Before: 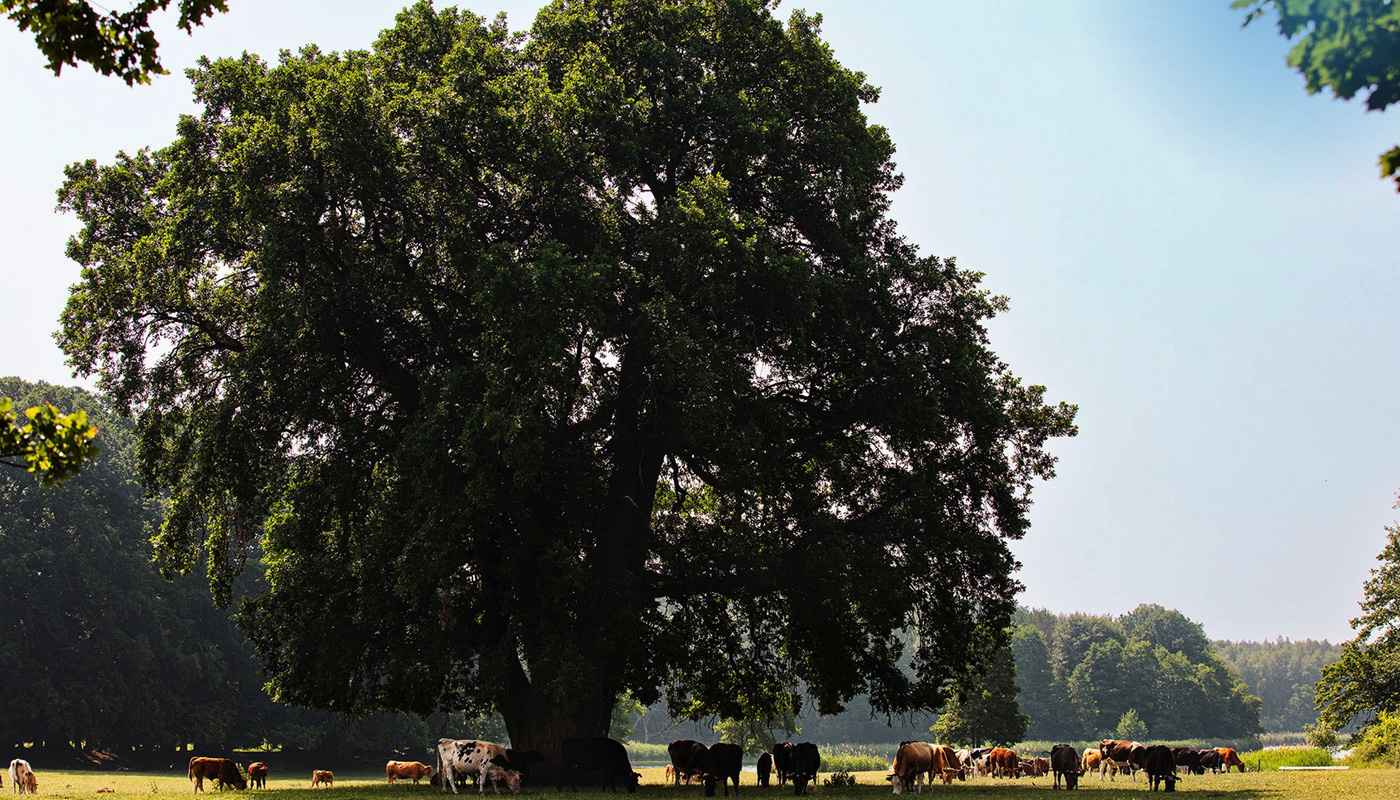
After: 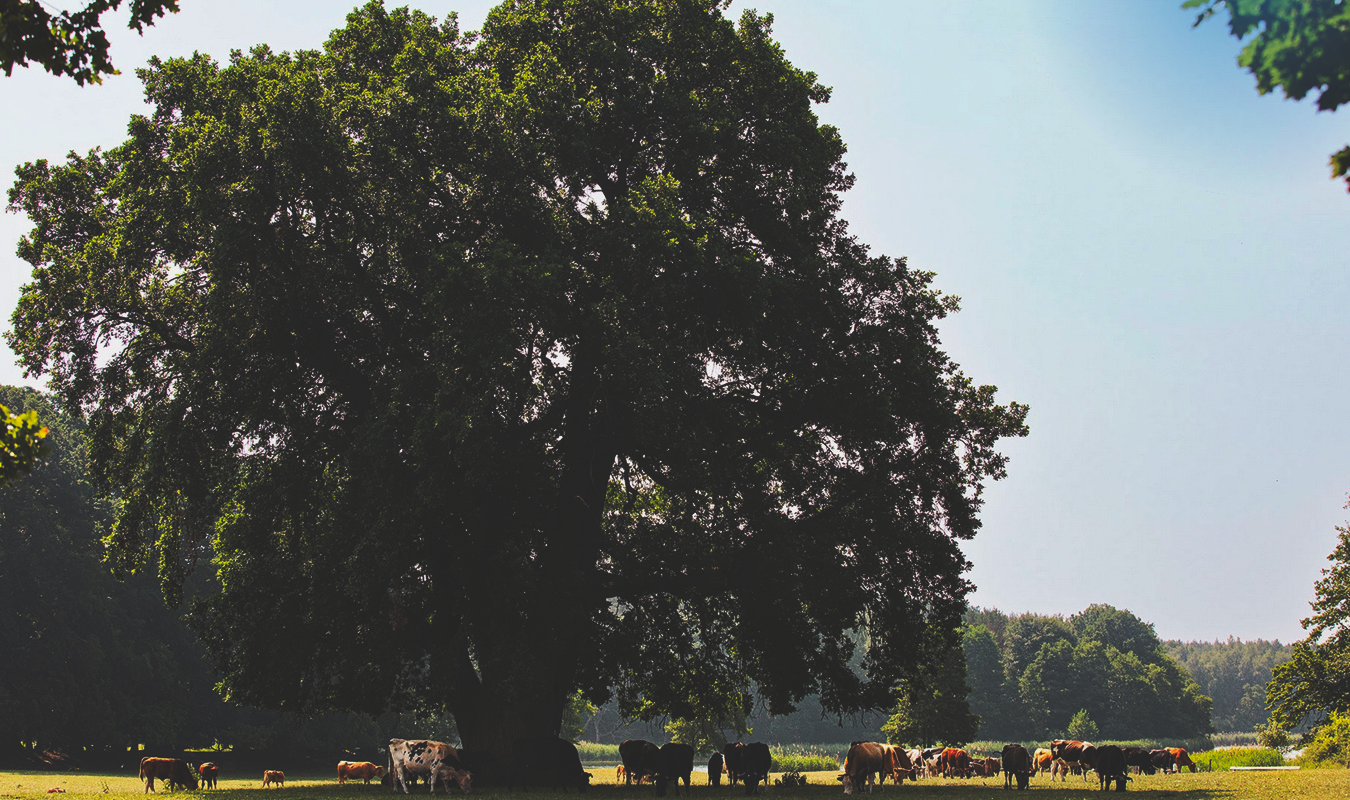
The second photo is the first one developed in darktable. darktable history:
crop and rotate: left 3.54%
tone curve: curves: ch0 [(0, 0.142) (0.384, 0.314) (0.752, 0.711) (0.991, 0.95)]; ch1 [(0.006, 0.129) (0.346, 0.384) (1, 1)]; ch2 [(0.003, 0.057) (0.261, 0.248) (1, 1)], preserve colors none
